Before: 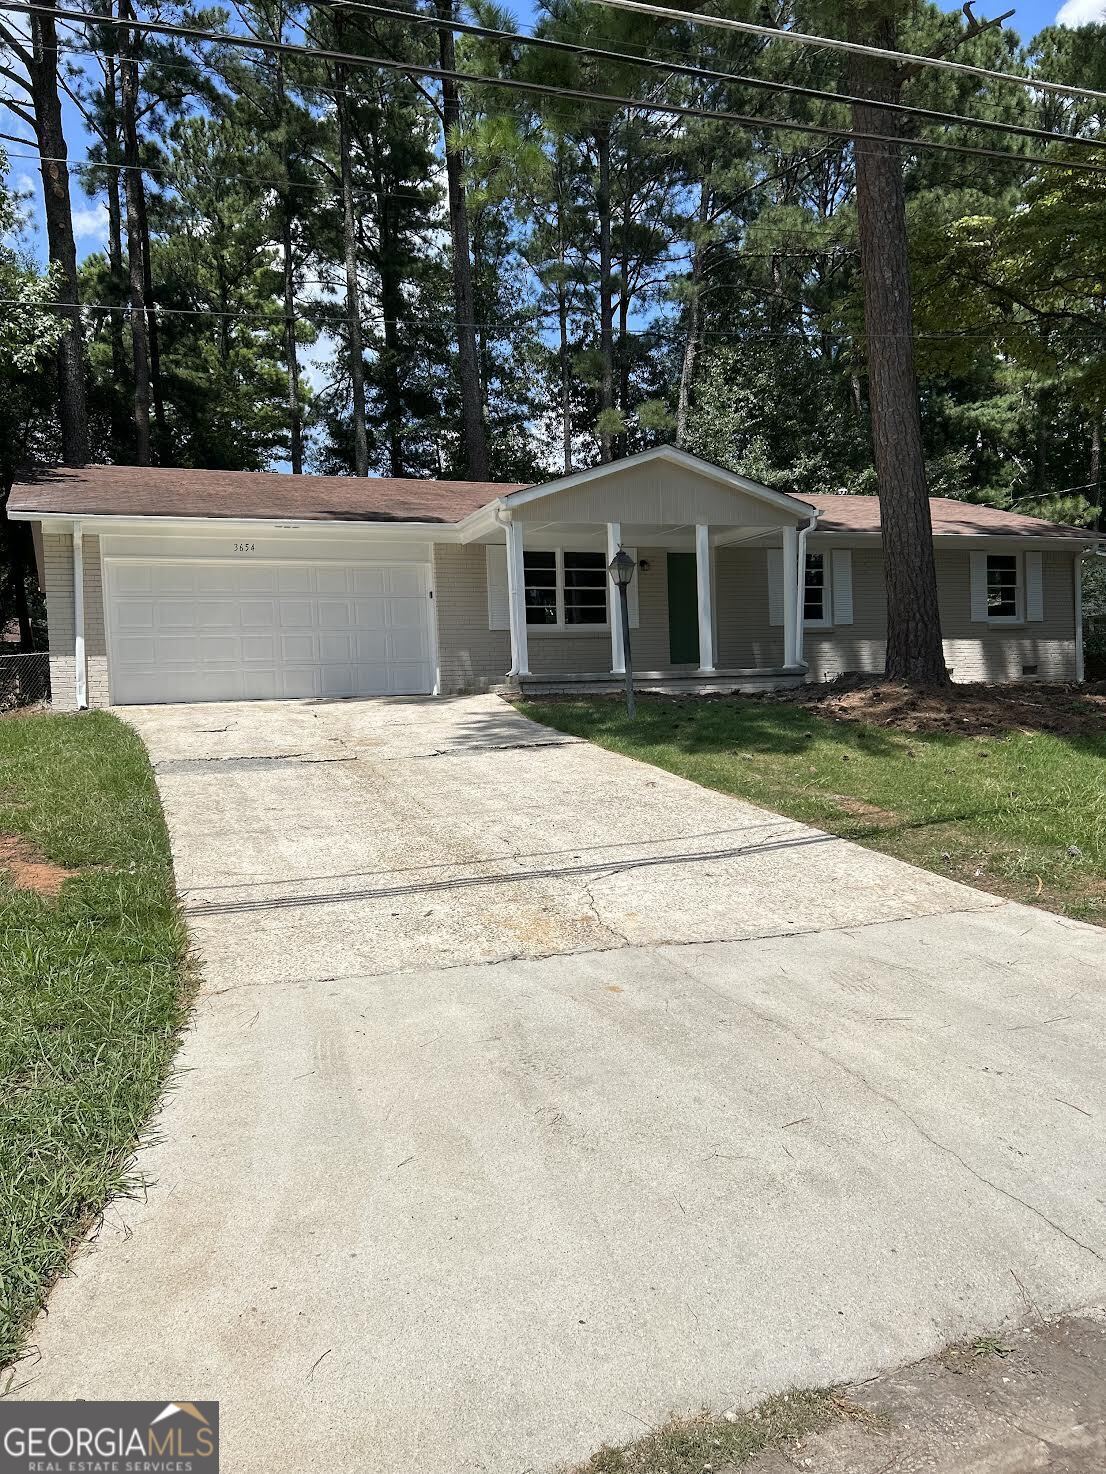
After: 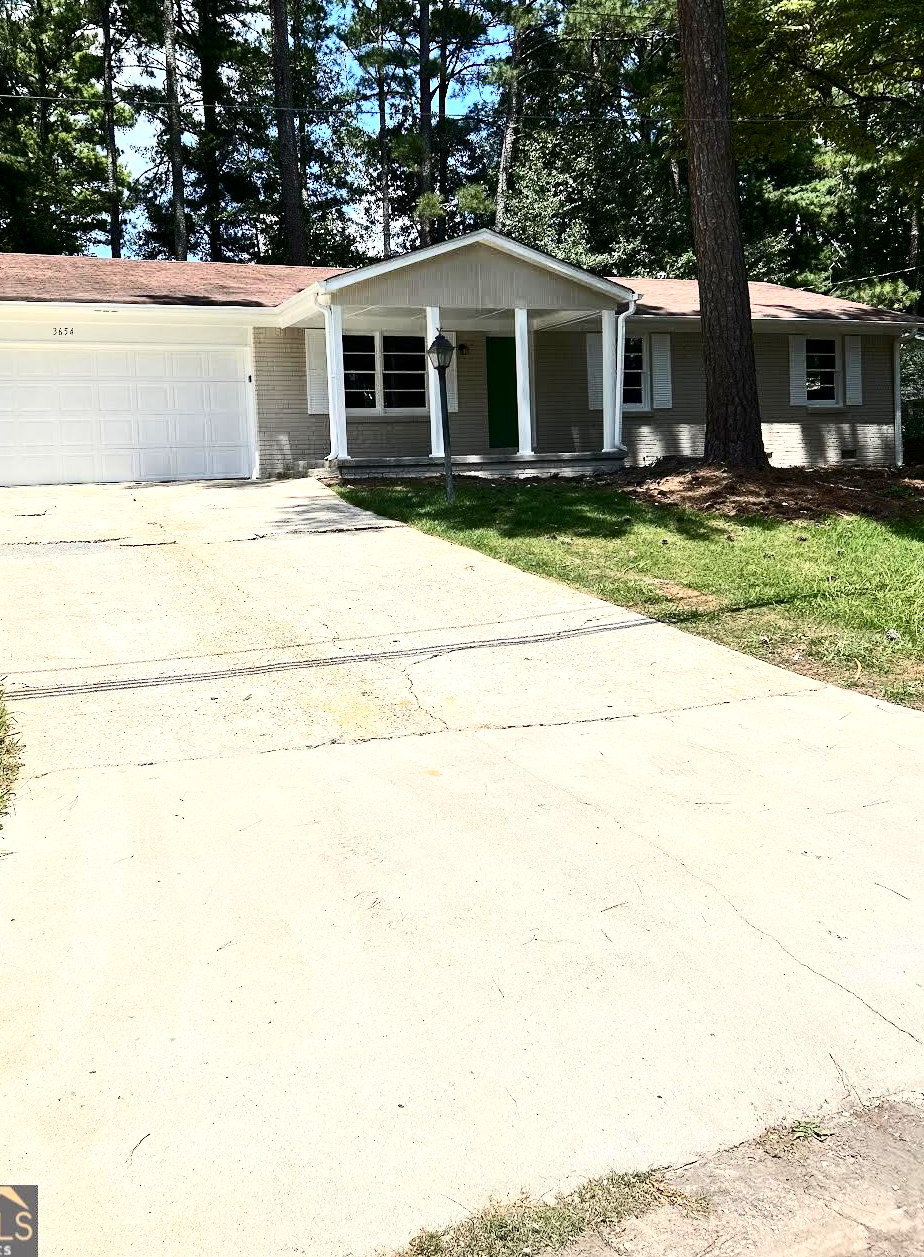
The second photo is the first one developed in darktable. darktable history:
contrast brightness saturation: contrast 0.4, brightness 0.045, saturation 0.258
crop: left 16.367%, top 14.698%
exposure: black level correction 0.001, exposure 0.5 EV, compensate highlight preservation false
